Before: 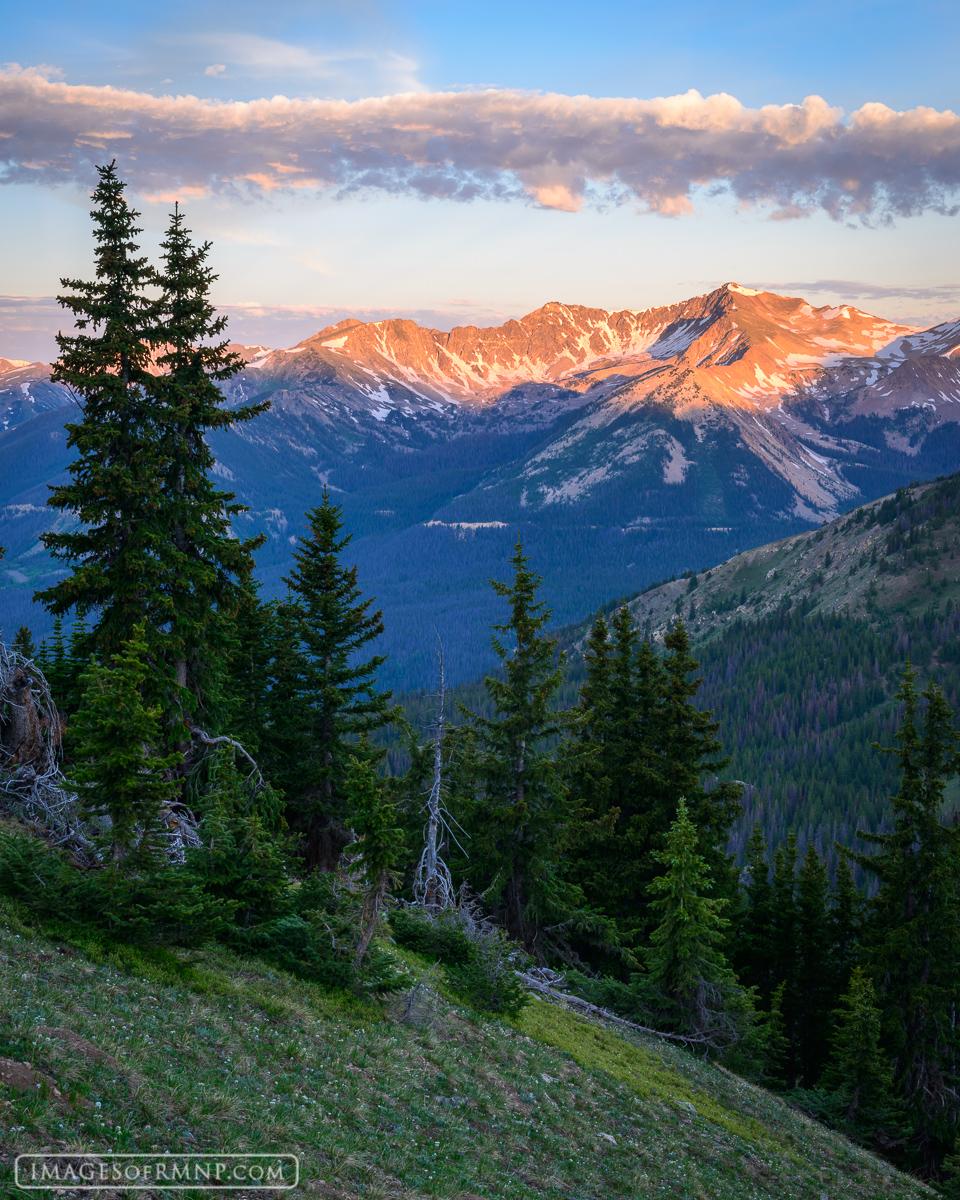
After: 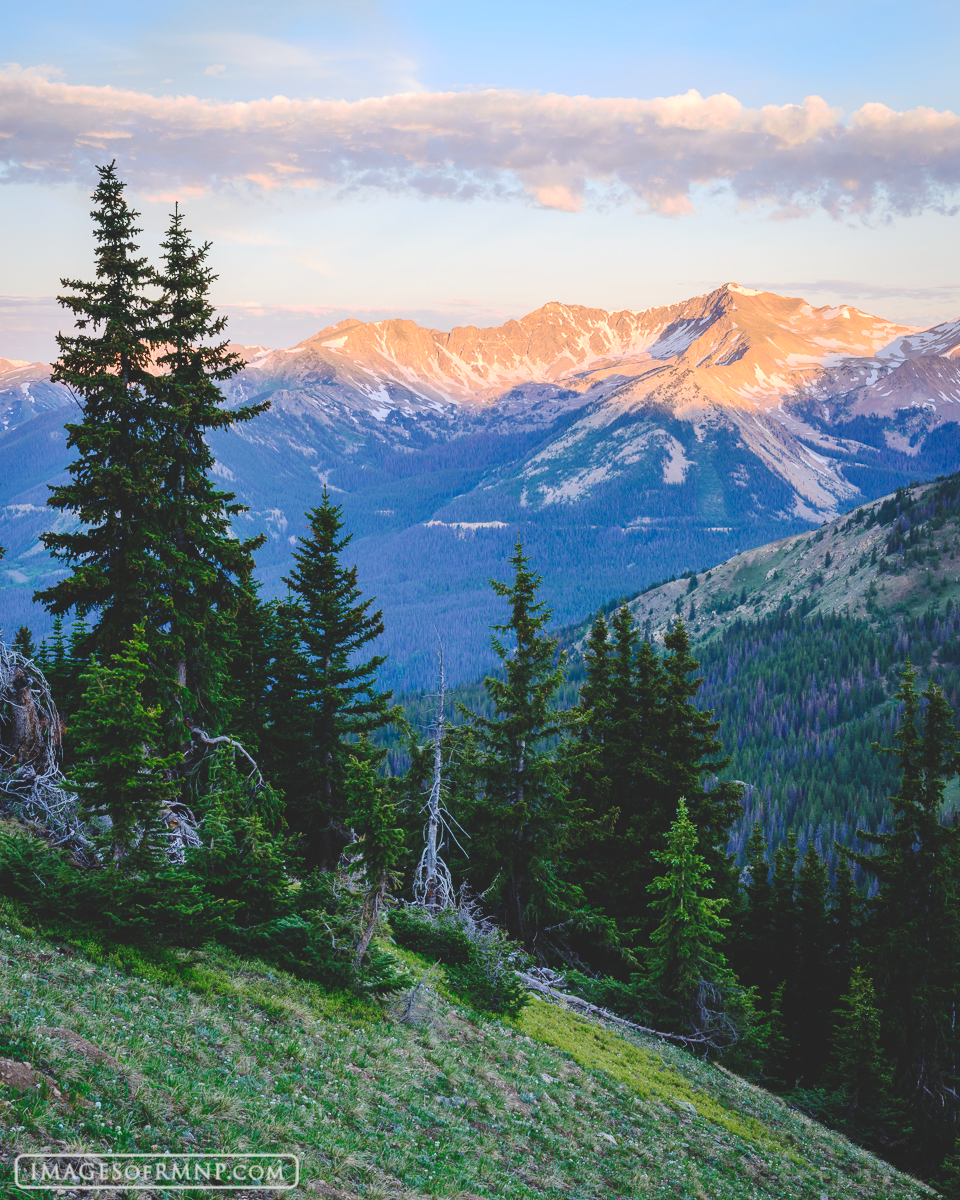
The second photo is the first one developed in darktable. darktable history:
tone curve: curves: ch0 [(0, 0) (0.003, 0.14) (0.011, 0.141) (0.025, 0.141) (0.044, 0.142) (0.069, 0.146) (0.1, 0.151) (0.136, 0.16) (0.177, 0.182) (0.224, 0.214) (0.277, 0.272) (0.335, 0.35) (0.399, 0.453) (0.468, 0.548) (0.543, 0.634) (0.623, 0.715) (0.709, 0.778) (0.801, 0.848) (0.898, 0.902) (1, 1)], preserve colors none
contrast brightness saturation: brightness 0.15
